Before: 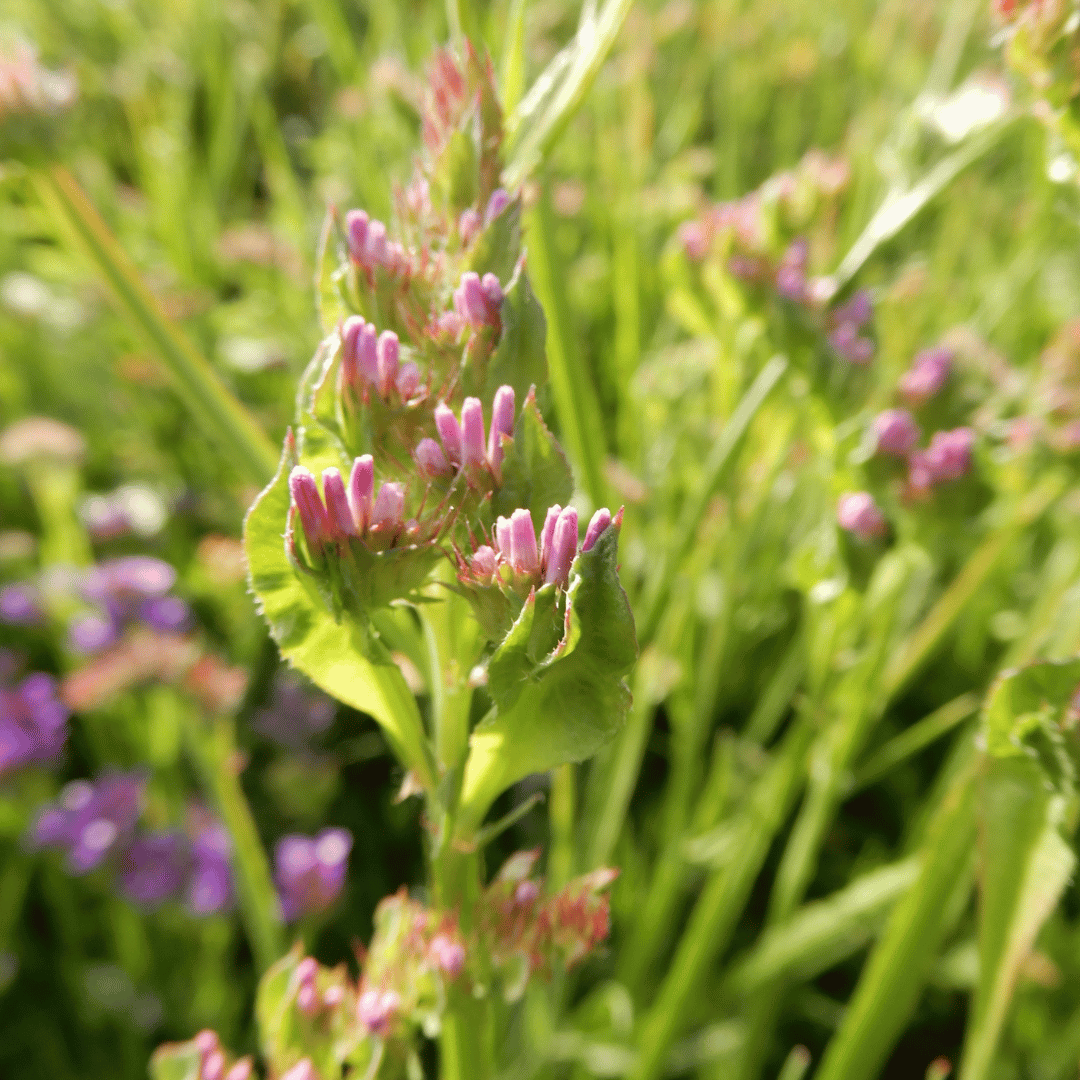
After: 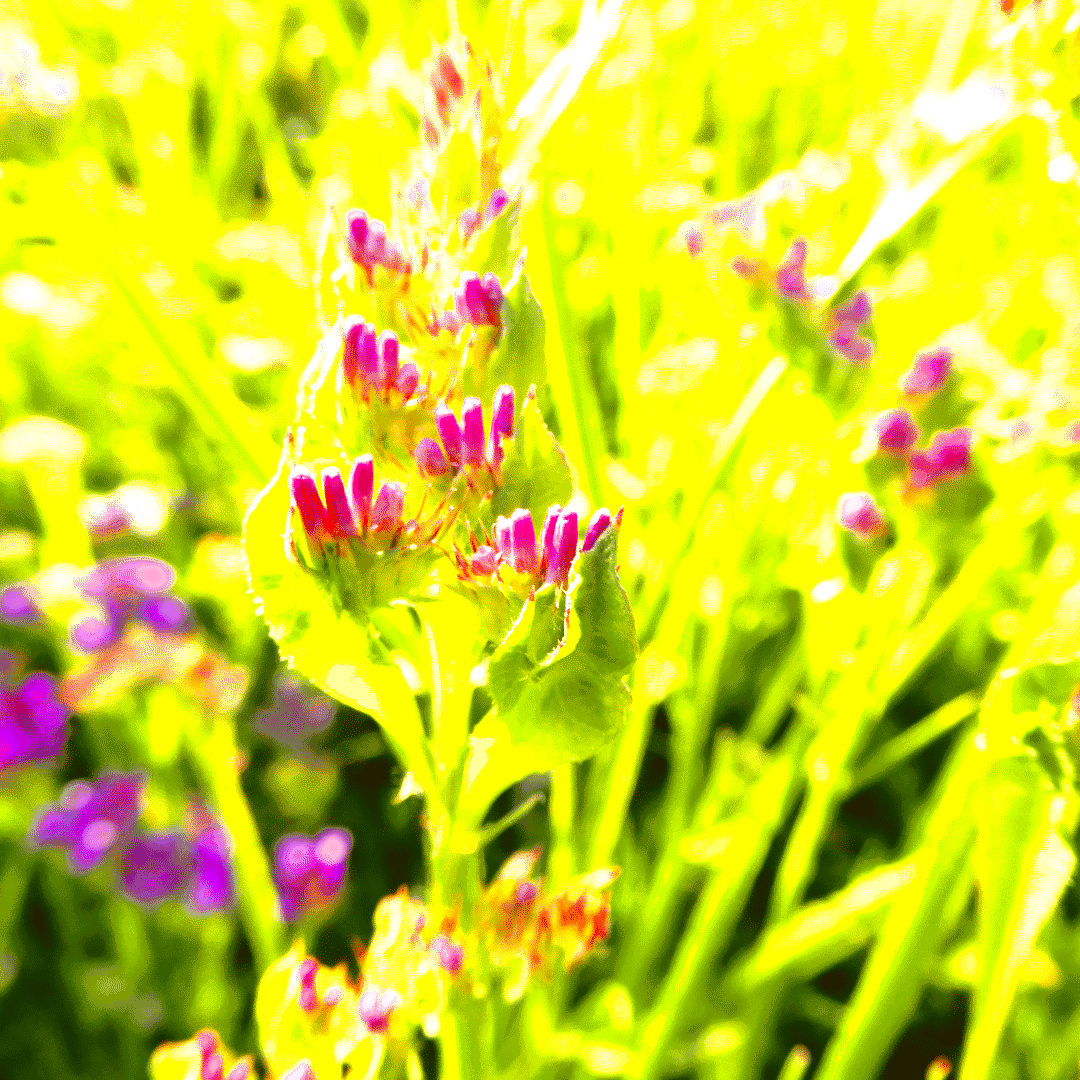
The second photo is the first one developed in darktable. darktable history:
color zones: curves: ch0 [(0.004, 0.305) (0.261, 0.623) (0.389, 0.399) (0.708, 0.571) (0.947, 0.34)]; ch1 [(0.025, 0.645) (0.229, 0.584) (0.326, 0.551) (0.484, 0.262) (0.757, 0.643)]
exposure: black level correction 0, exposure 0.953 EV, compensate exposure bias true, compensate highlight preservation false
color balance rgb: linear chroma grading › global chroma 15%, perceptual saturation grading › global saturation 30%
